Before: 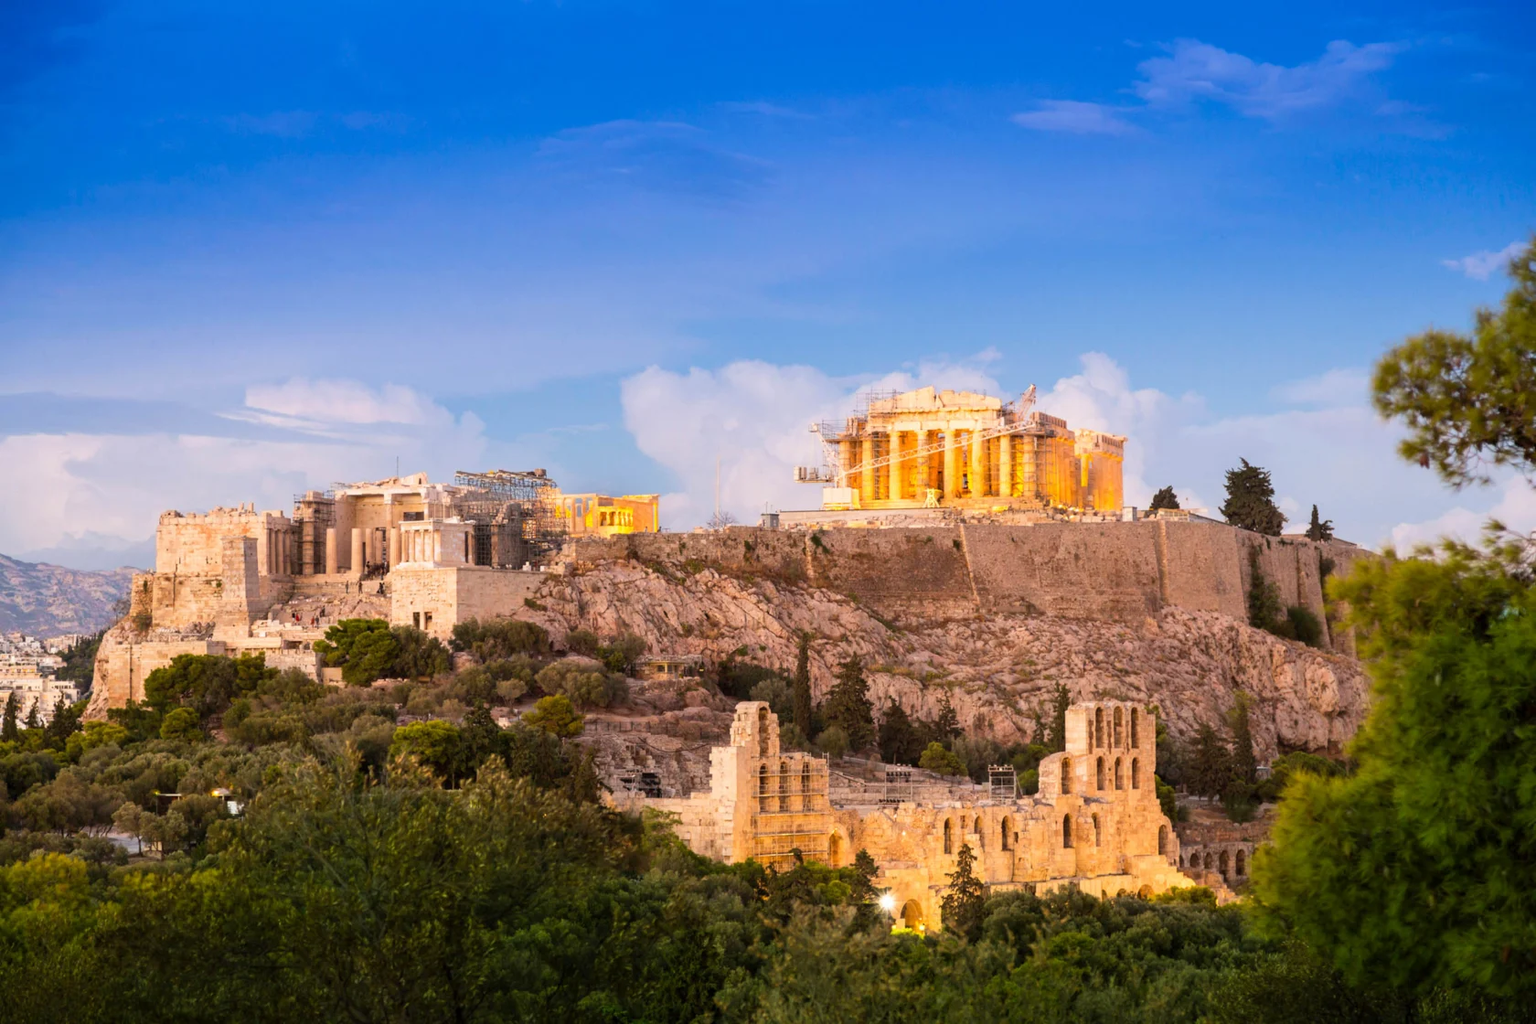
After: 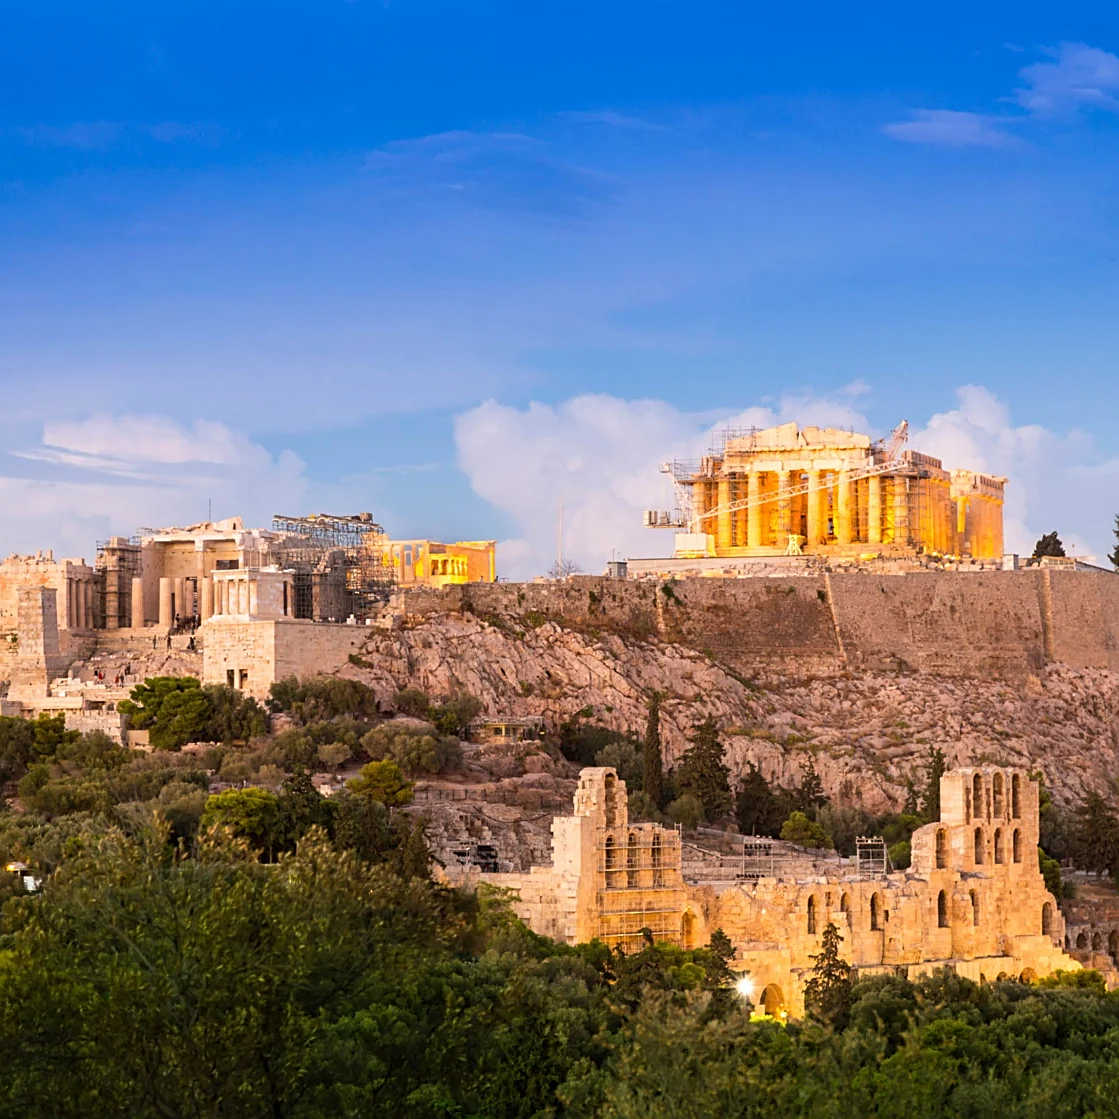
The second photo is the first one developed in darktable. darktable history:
crop and rotate: left 13.409%, right 19.924%
sharpen: on, module defaults
